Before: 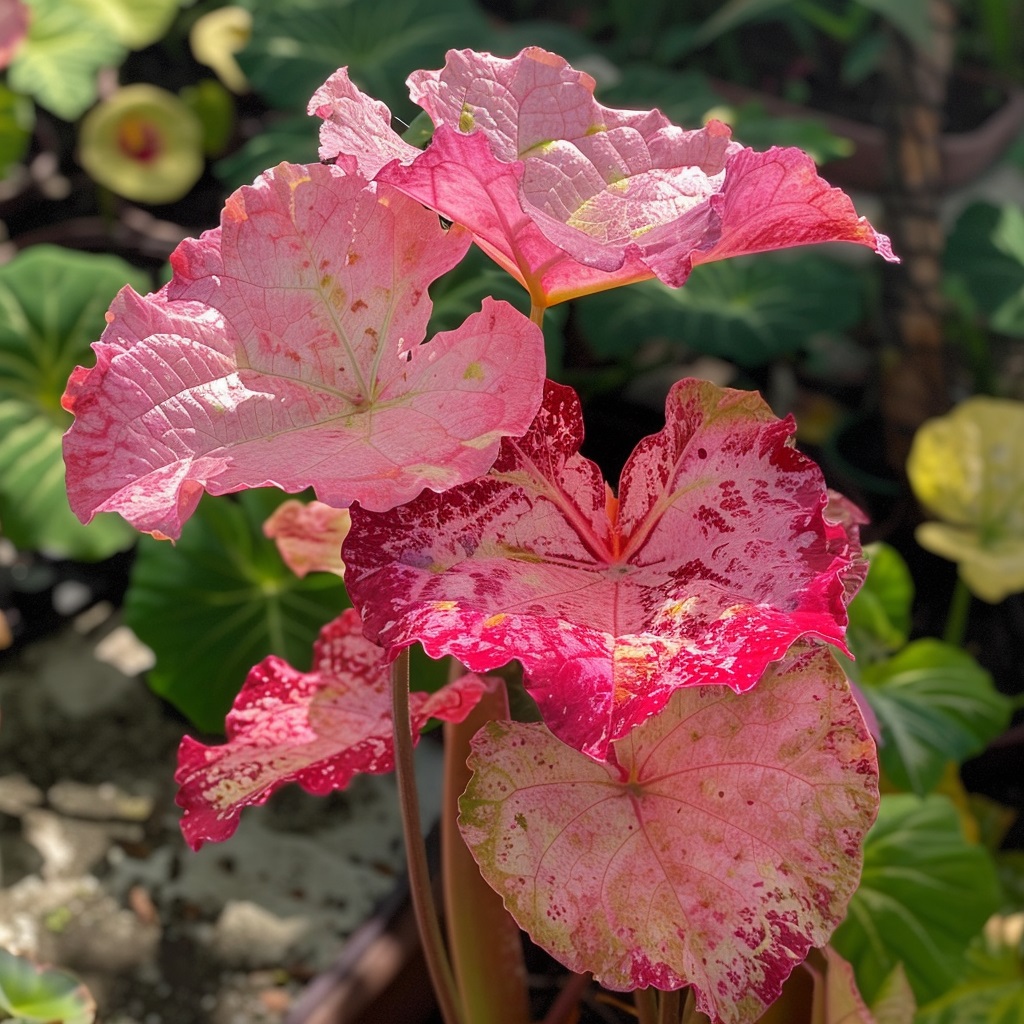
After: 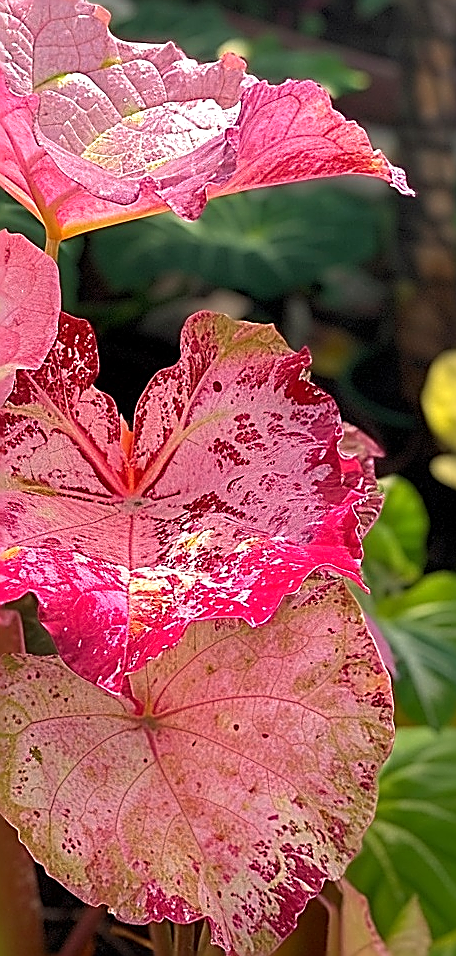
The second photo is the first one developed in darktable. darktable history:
sharpen: amount 1.852
exposure: black level correction 0.001, exposure 0.499 EV, compensate highlight preservation false
crop: left 47.37%, top 6.633%, right 8.077%
